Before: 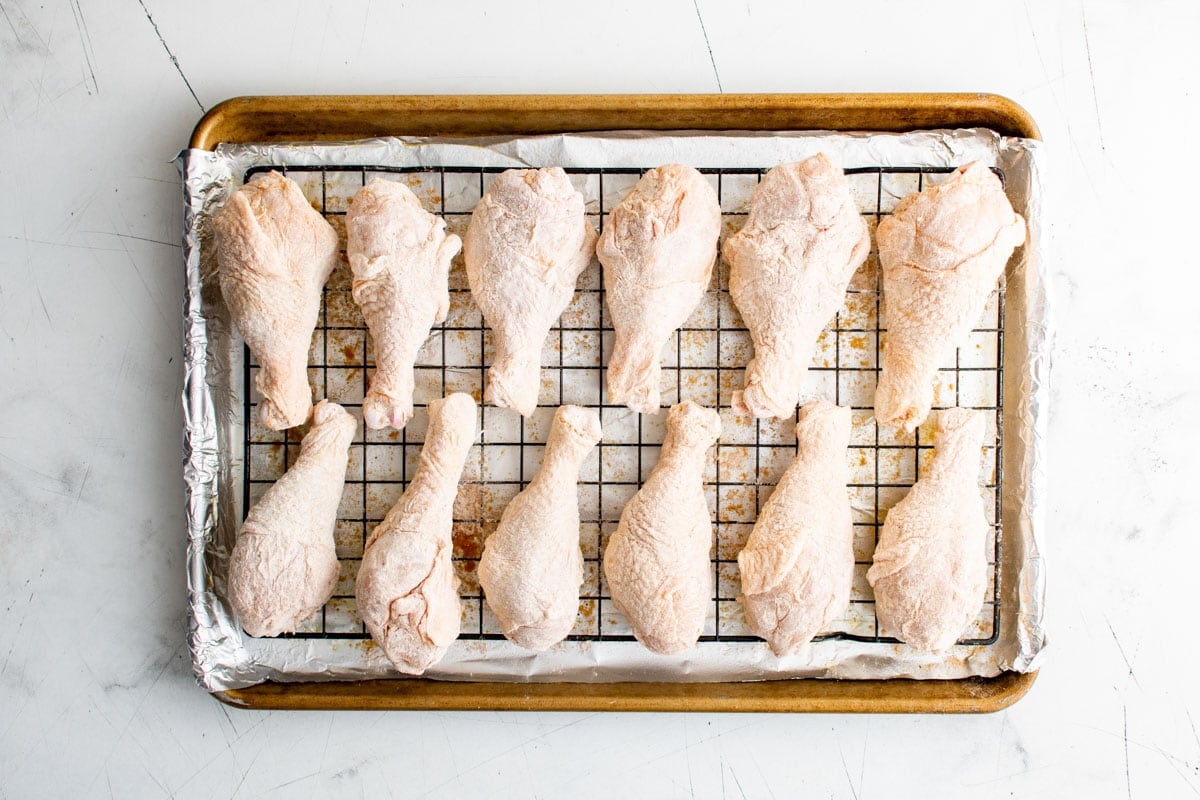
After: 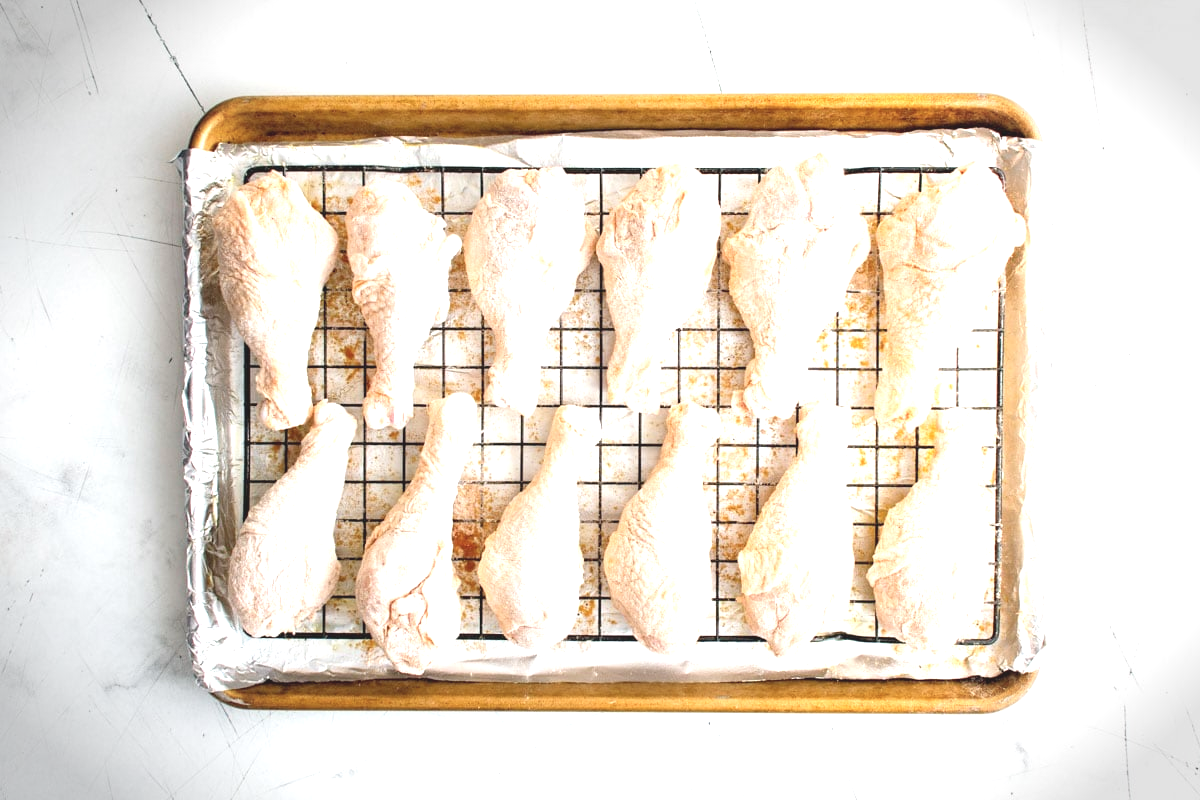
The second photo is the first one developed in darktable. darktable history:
exposure: black level correction 0, exposure 1.169 EV, compensate exposure bias true, compensate highlight preservation false
contrast brightness saturation: contrast -0.153, brightness 0.049, saturation -0.125
vignetting: fall-off start 90.62%, fall-off radius 39.51%, center (0, 0.009), width/height ratio 1.211, shape 1.3, unbound false
